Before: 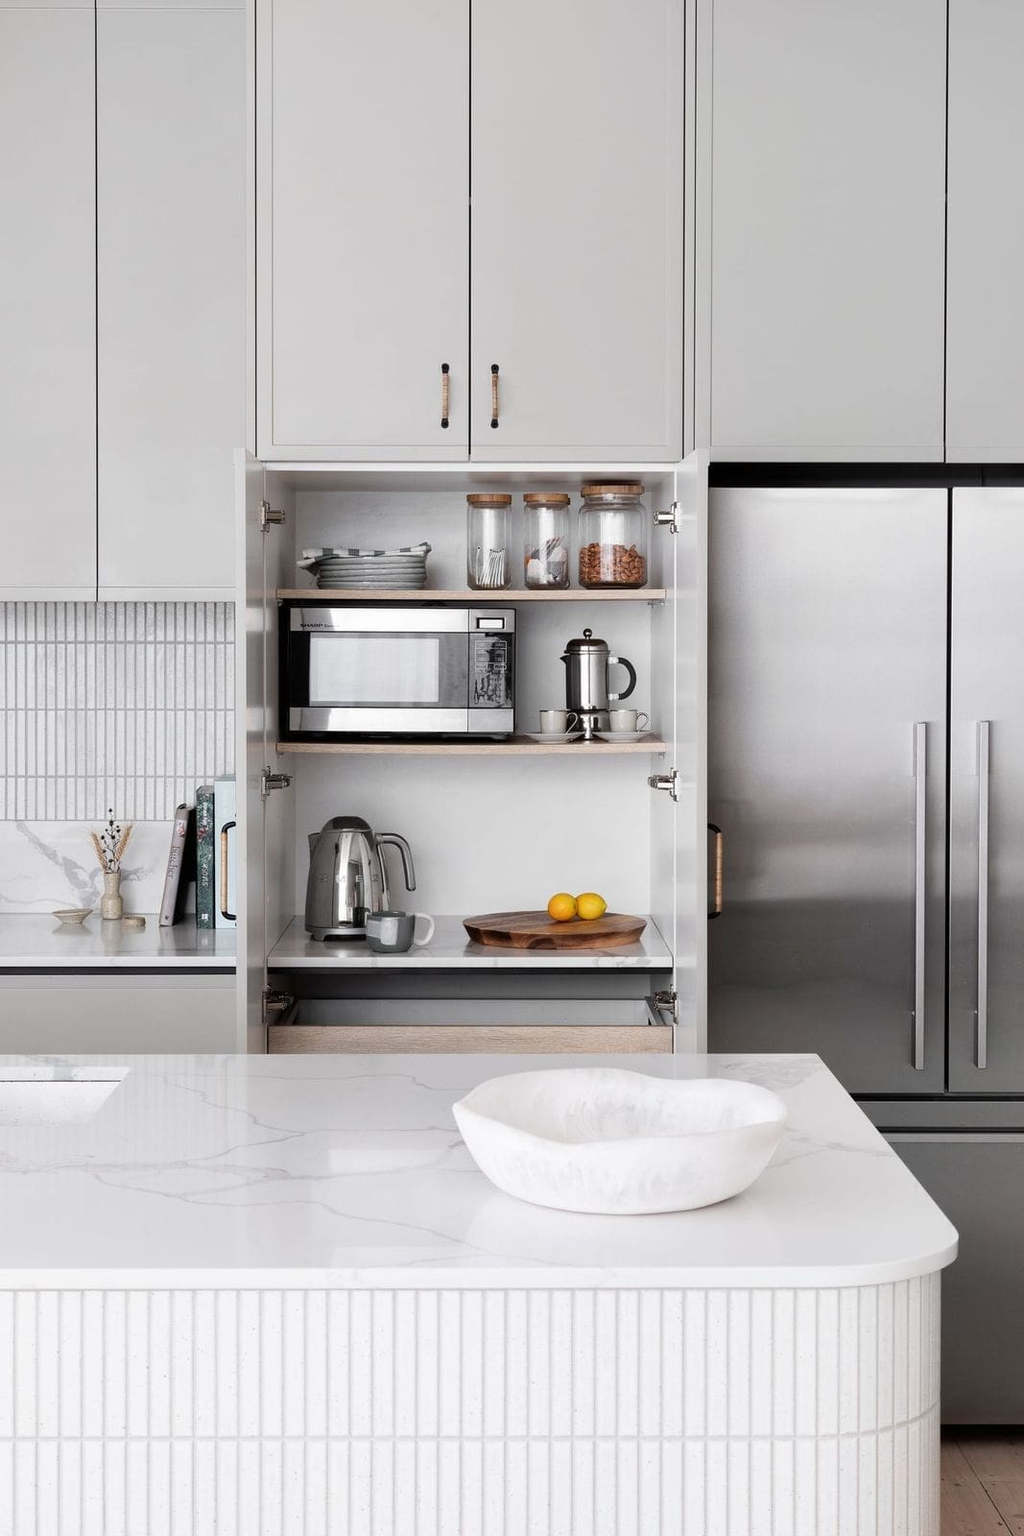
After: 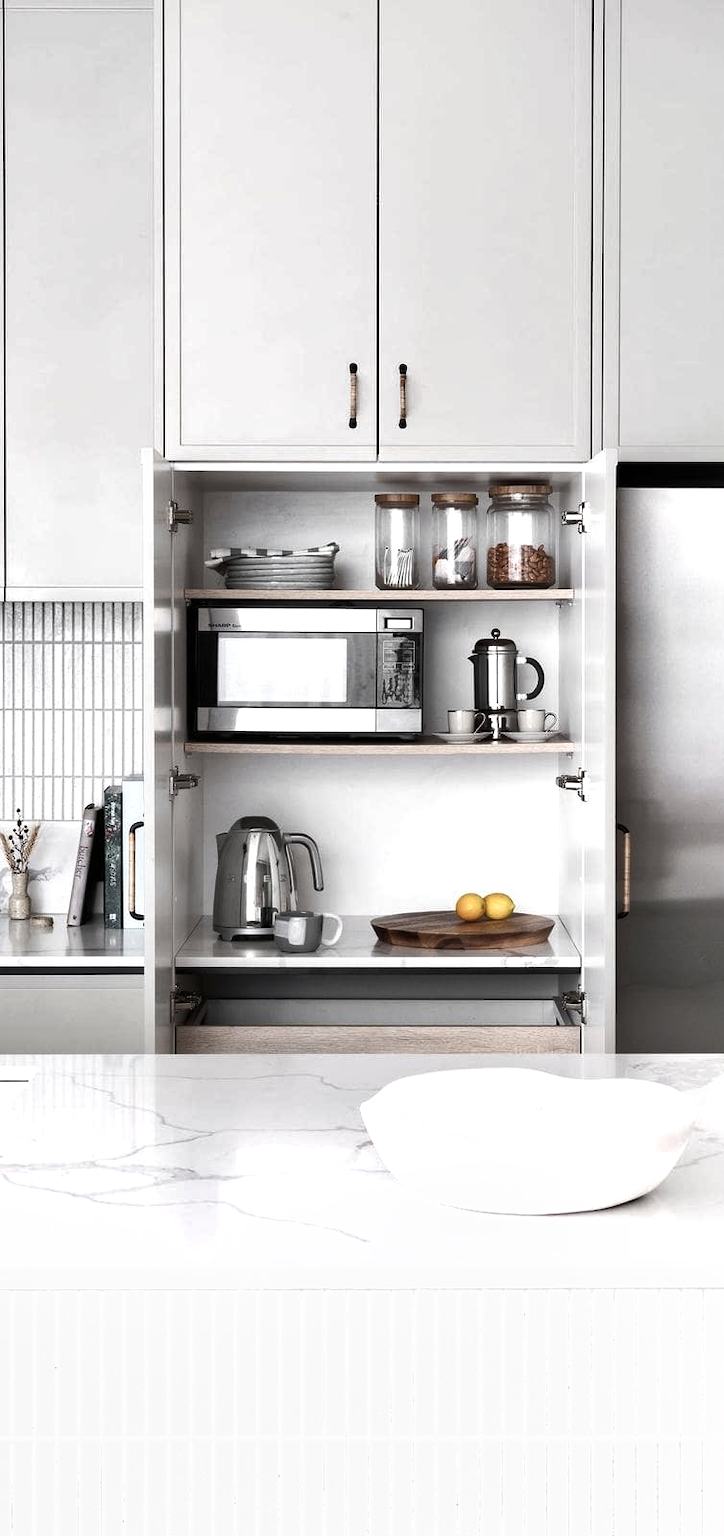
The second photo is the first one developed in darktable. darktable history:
color zones: curves: ch0 [(0.002, 0.593) (0.143, 0.417) (0.285, 0.541) (0.455, 0.289) (0.608, 0.327) (0.727, 0.283) (0.869, 0.571) (1, 0.603)]; ch1 [(0, 0) (0.143, 0) (0.286, 0) (0.429, 0) (0.571, 0) (0.714, 0) (0.857, 0)], mix -61.33%
shadows and highlights: soften with gaussian
crop and rotate: left 9.006%, right 20.158%
exposure: exposure 0.586 EV, compensate exposure bias true, compensate highlight preservation false
